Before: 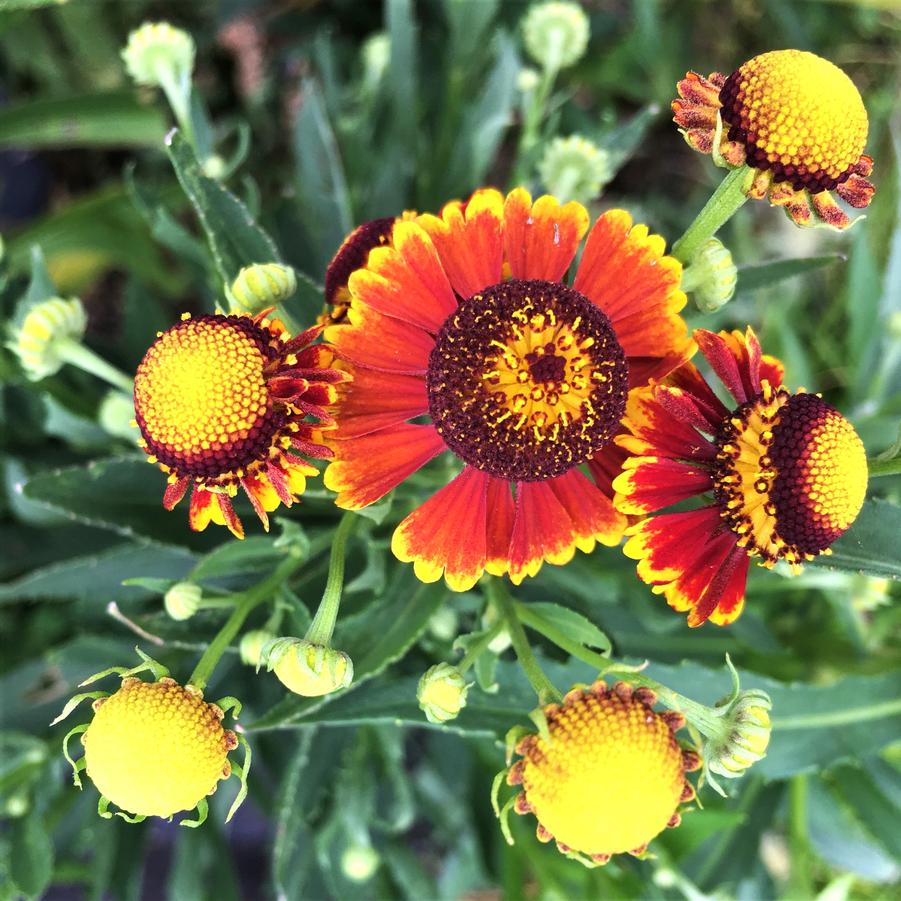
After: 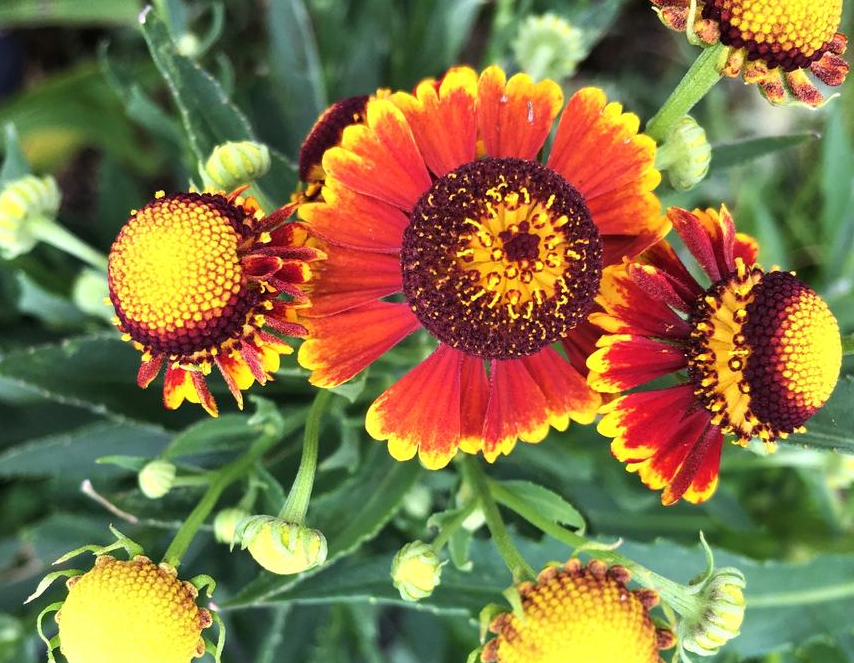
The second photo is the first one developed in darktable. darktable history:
crop and rotate: left 2.895%, top 13.619%, right 2.278%, bottom 12.765%
